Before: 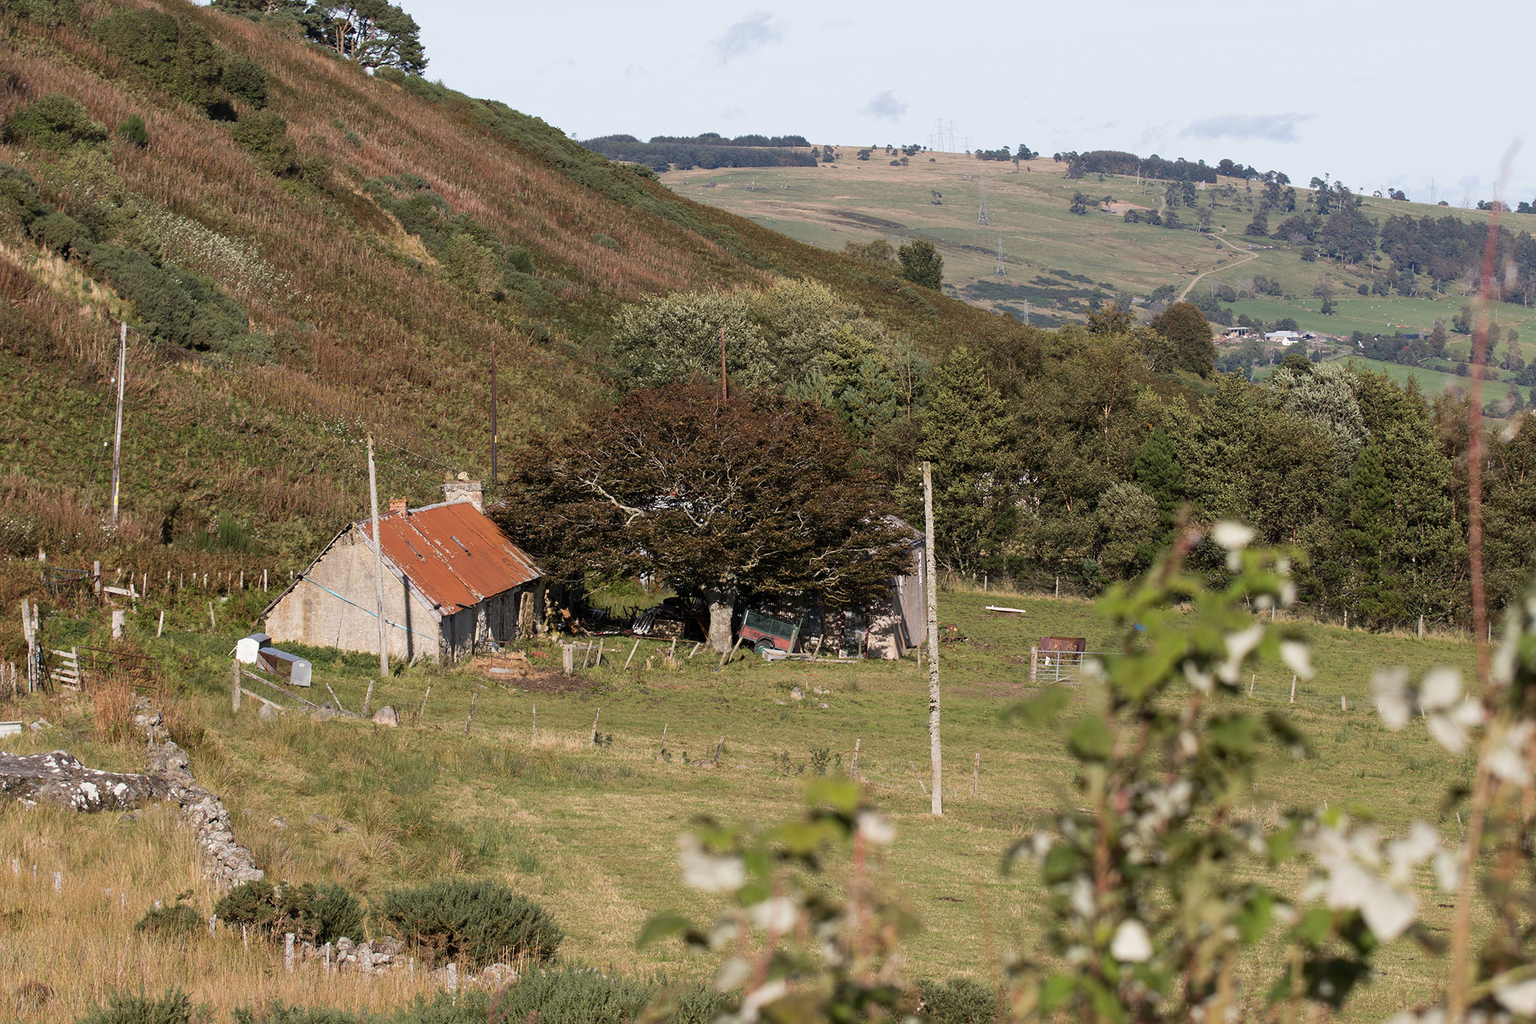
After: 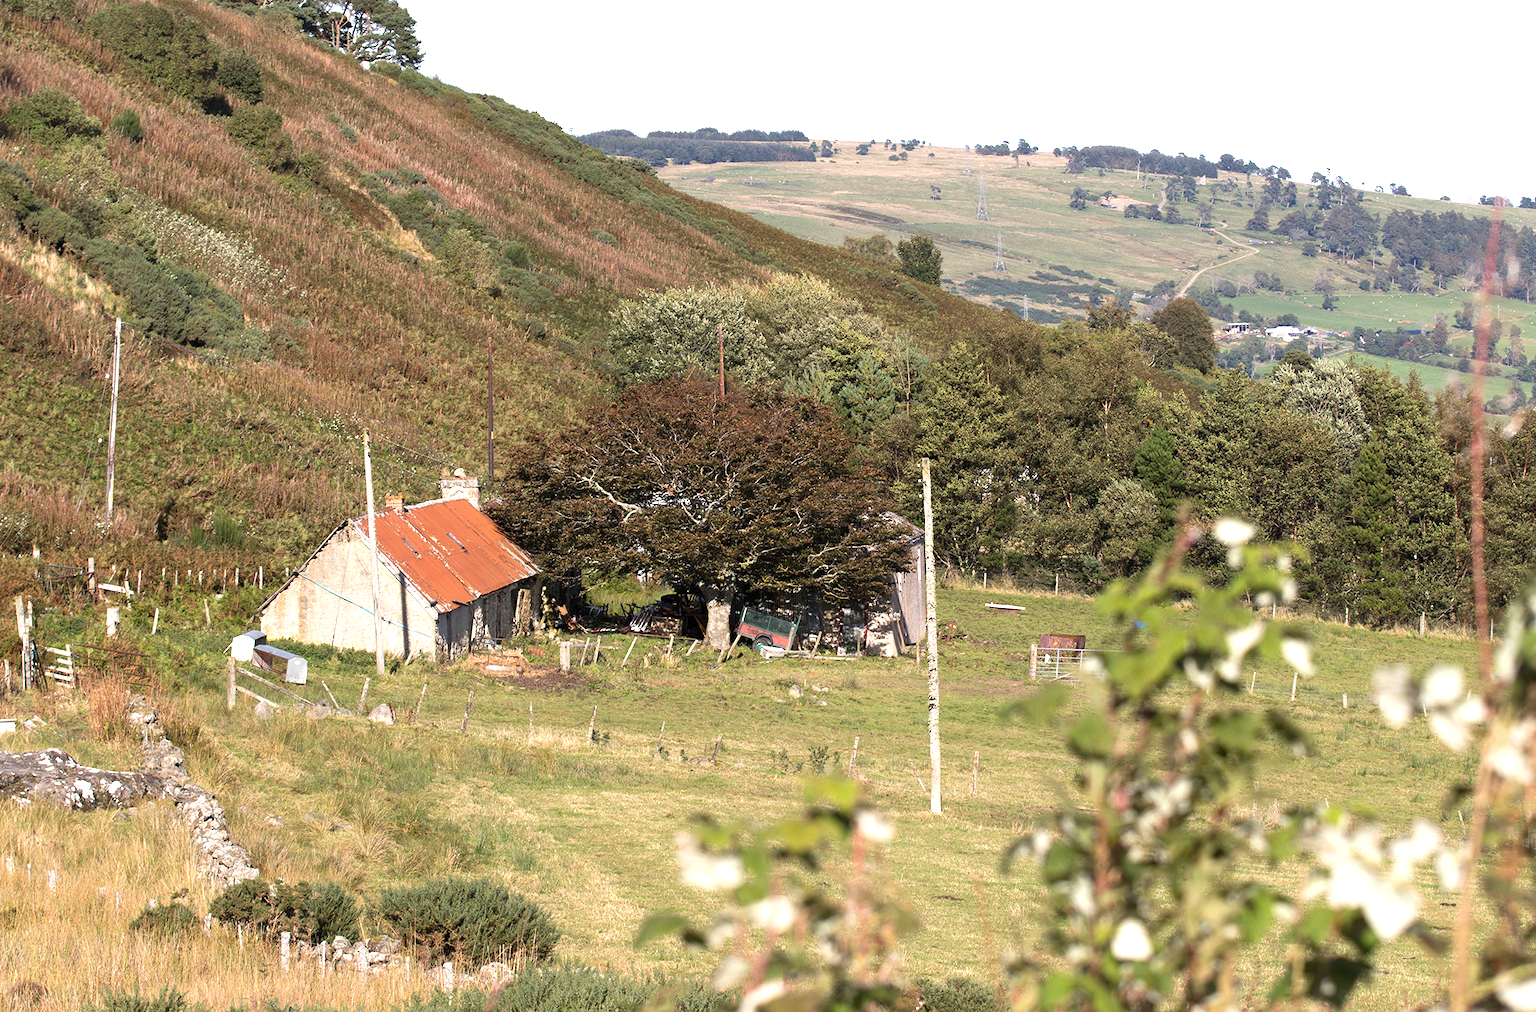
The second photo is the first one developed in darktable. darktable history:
exposure: black level correction 0, exposure 0.886 EV, compensate exposure bias true, compensate highlight preservation false
crop: left 0.412%, top 0.648%, right 0.135%, bottom 0.928%
